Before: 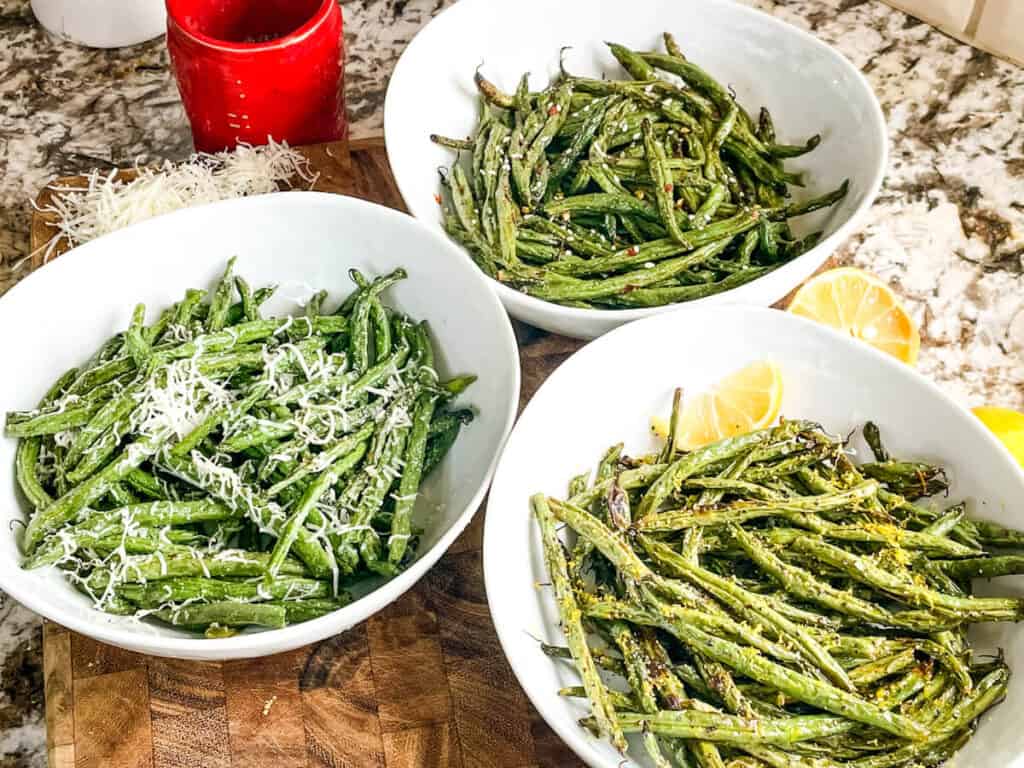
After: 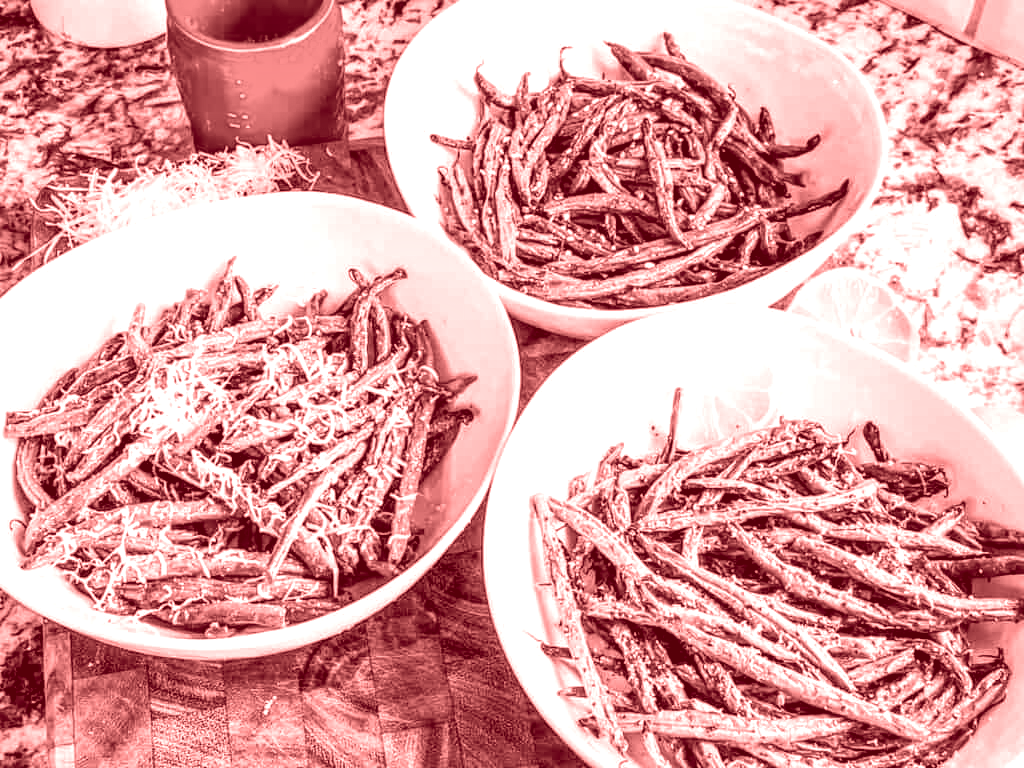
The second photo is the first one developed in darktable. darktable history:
colorize: saturation 60%, source mix 100%
local contrast: detail 160%
tone equalizer: -8 EV -0.55 EV
velvia: strength 30%
